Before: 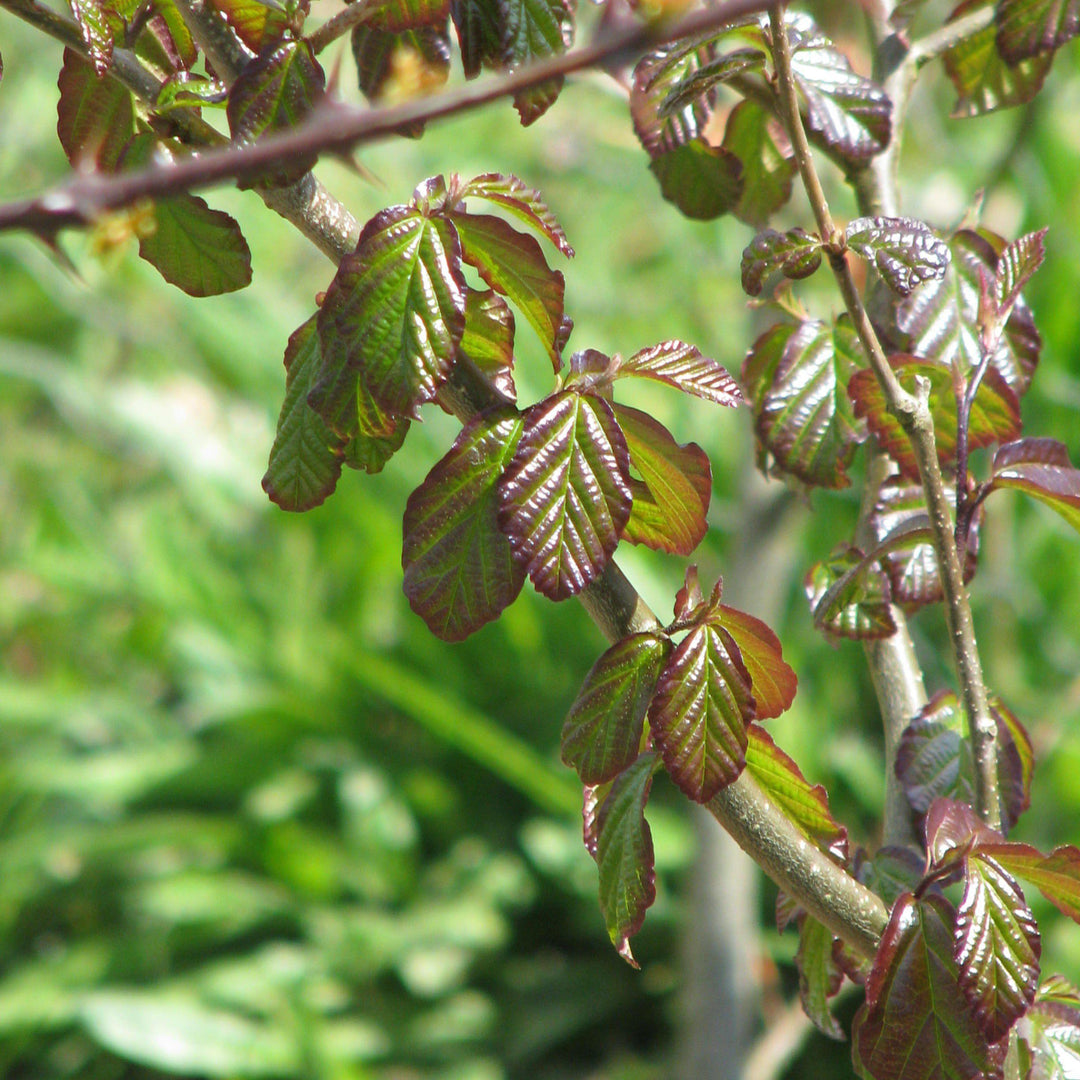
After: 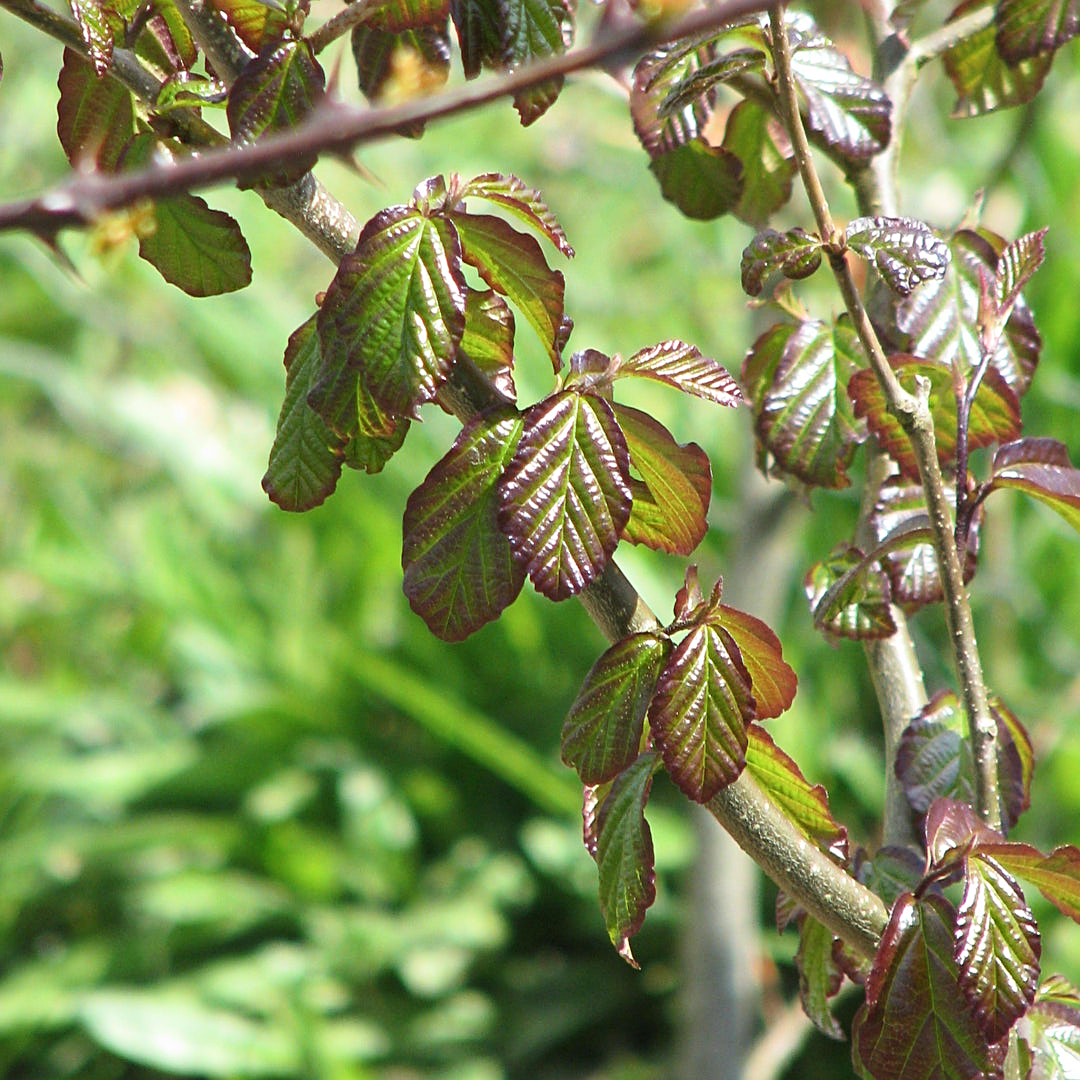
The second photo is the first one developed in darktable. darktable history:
sharpen: on, module defaults
contrast brightness saturation: contrast 0.155, brightness 0.041
